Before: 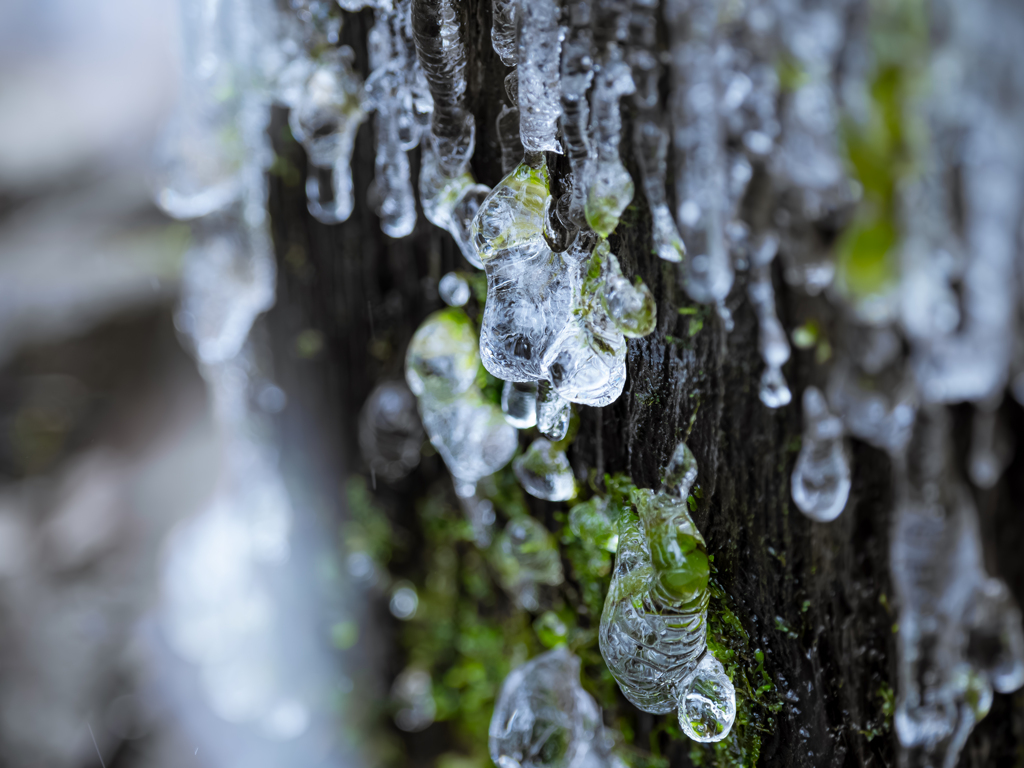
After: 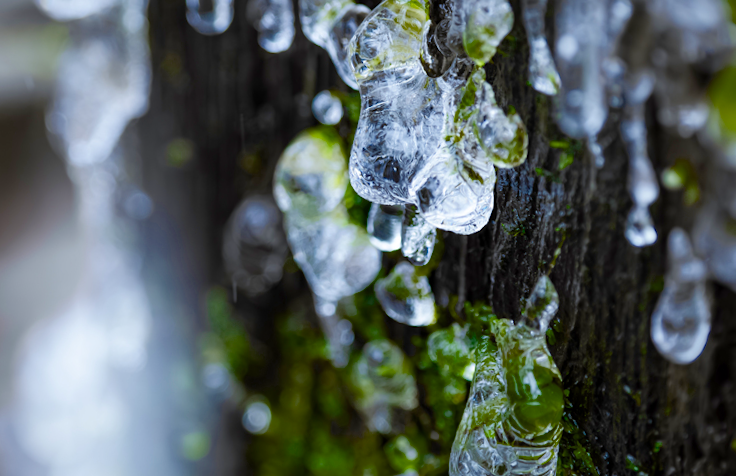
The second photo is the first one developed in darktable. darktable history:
contrast brightness saturation: saturation -0.082
crop and rotate: angle -3.73°, left 9.904%, top 20.978%, right 12.137%, bottom 11.783%
exposure: exposure -0.001 EV, compensate highlight preservation false
color balance rgb: linear chroma grading › global chroma 7.5%, perceptual saturation grading › global saturation 20%, perceptual saturation grading › highlights -25.664%, perceptual saturation grading › shadows 49.725%, global vibrance 16.224%, saturation formula JzAzBz (2021)
